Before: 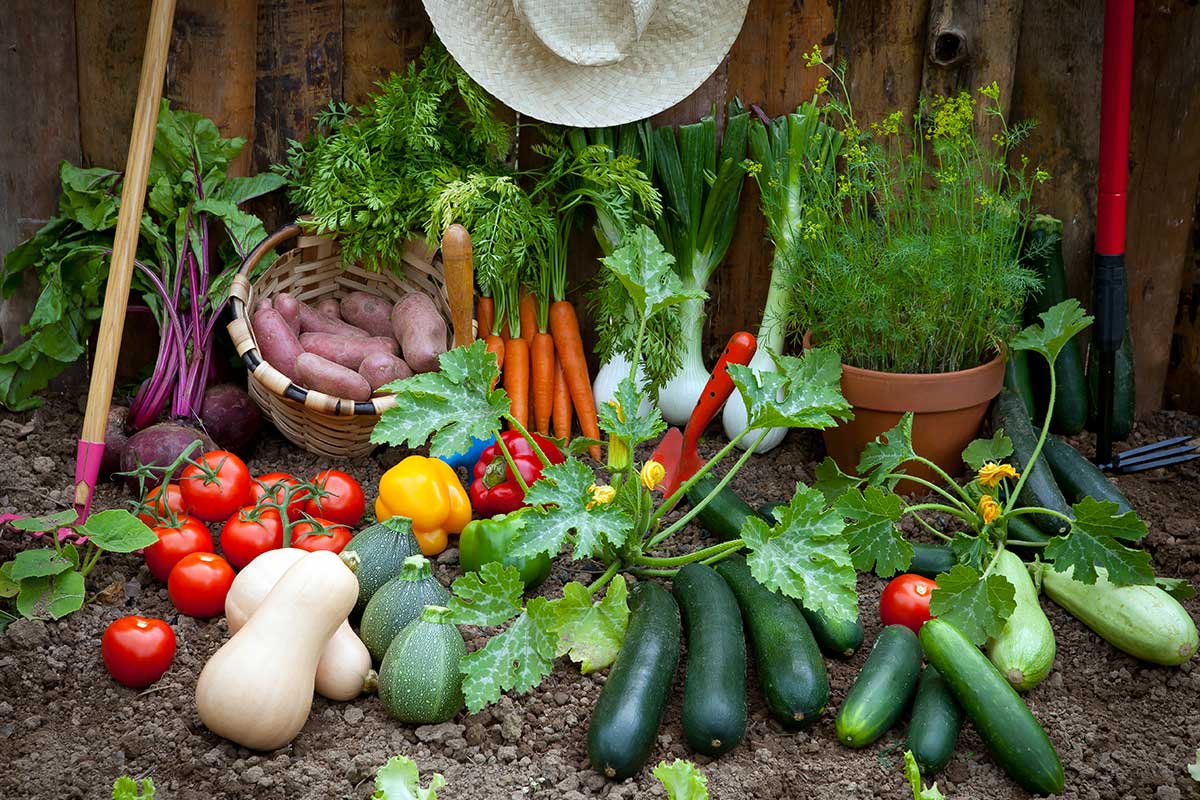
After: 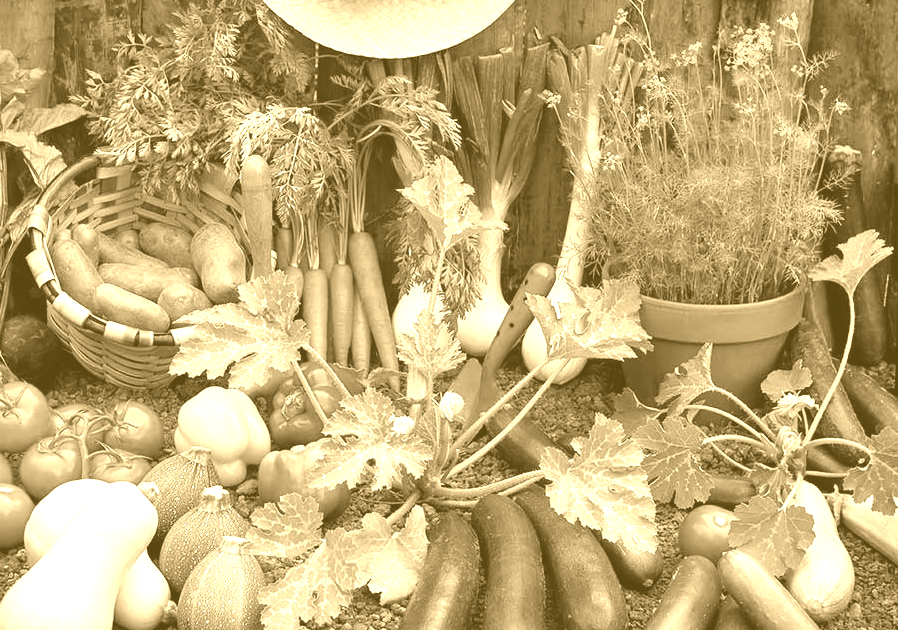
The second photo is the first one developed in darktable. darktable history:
crop: left 16.768%, top 8.653%, right 8.362%, bottom 12.485%
shadows and highlights: soften with gaussian
colorize: hue 36°, source mix 100%
